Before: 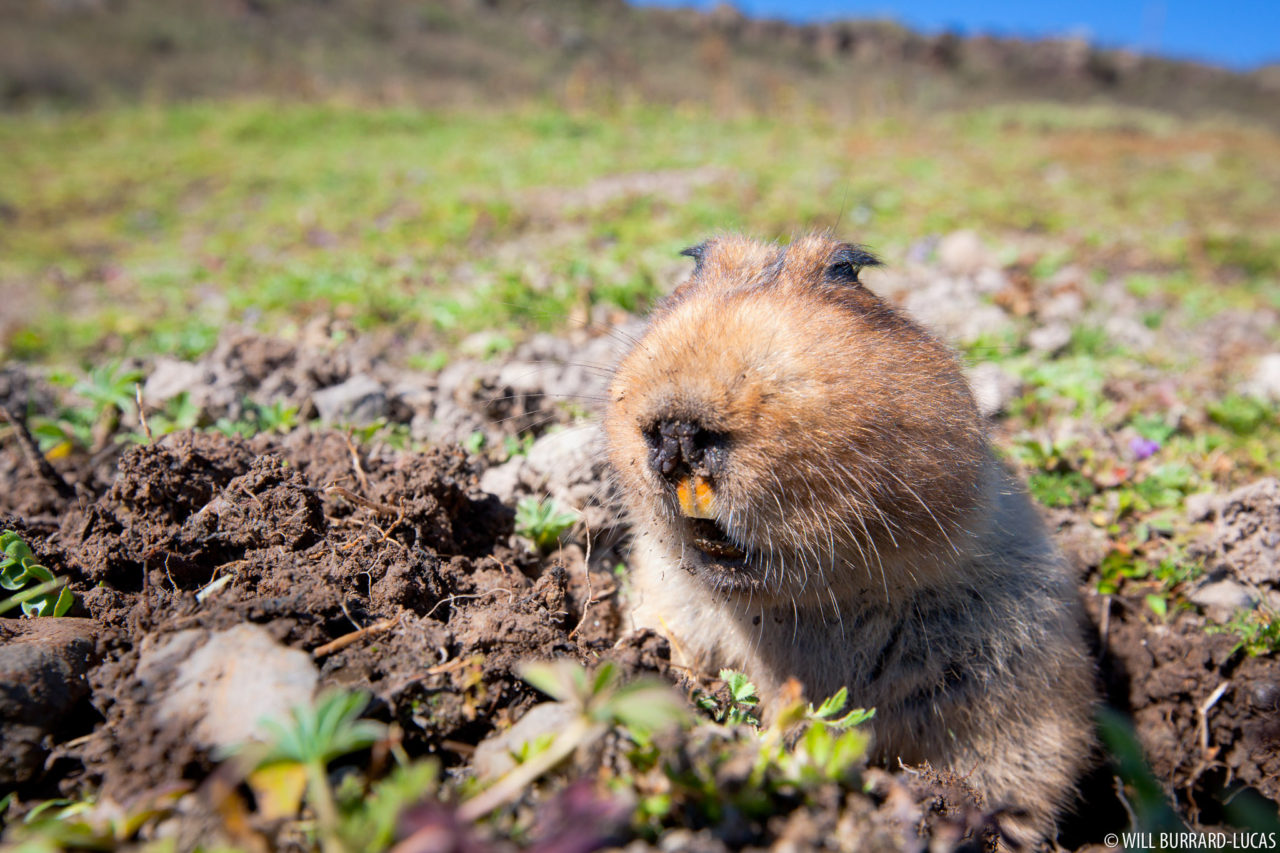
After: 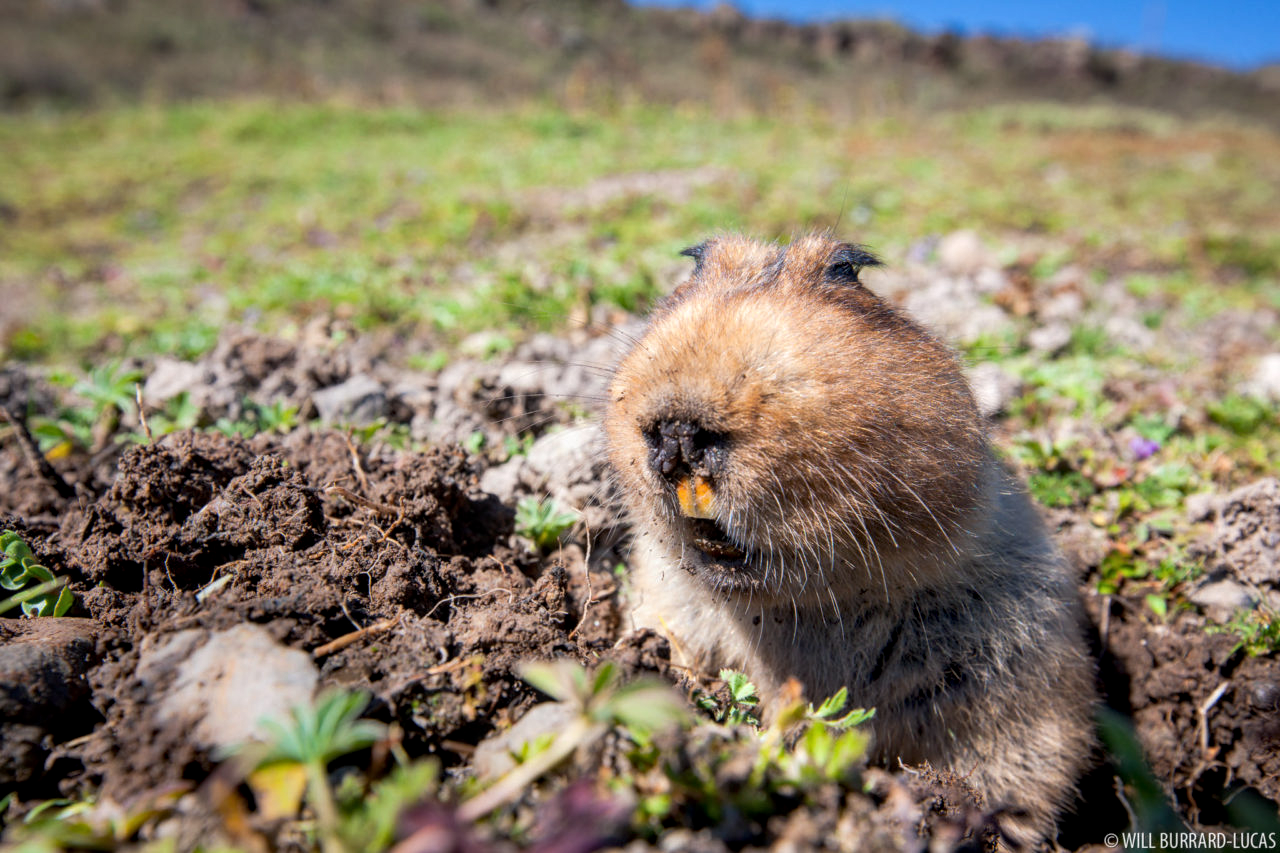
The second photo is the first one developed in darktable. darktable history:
local contrast: on, module defaults
levels: levels [0, 0.51, 1]
